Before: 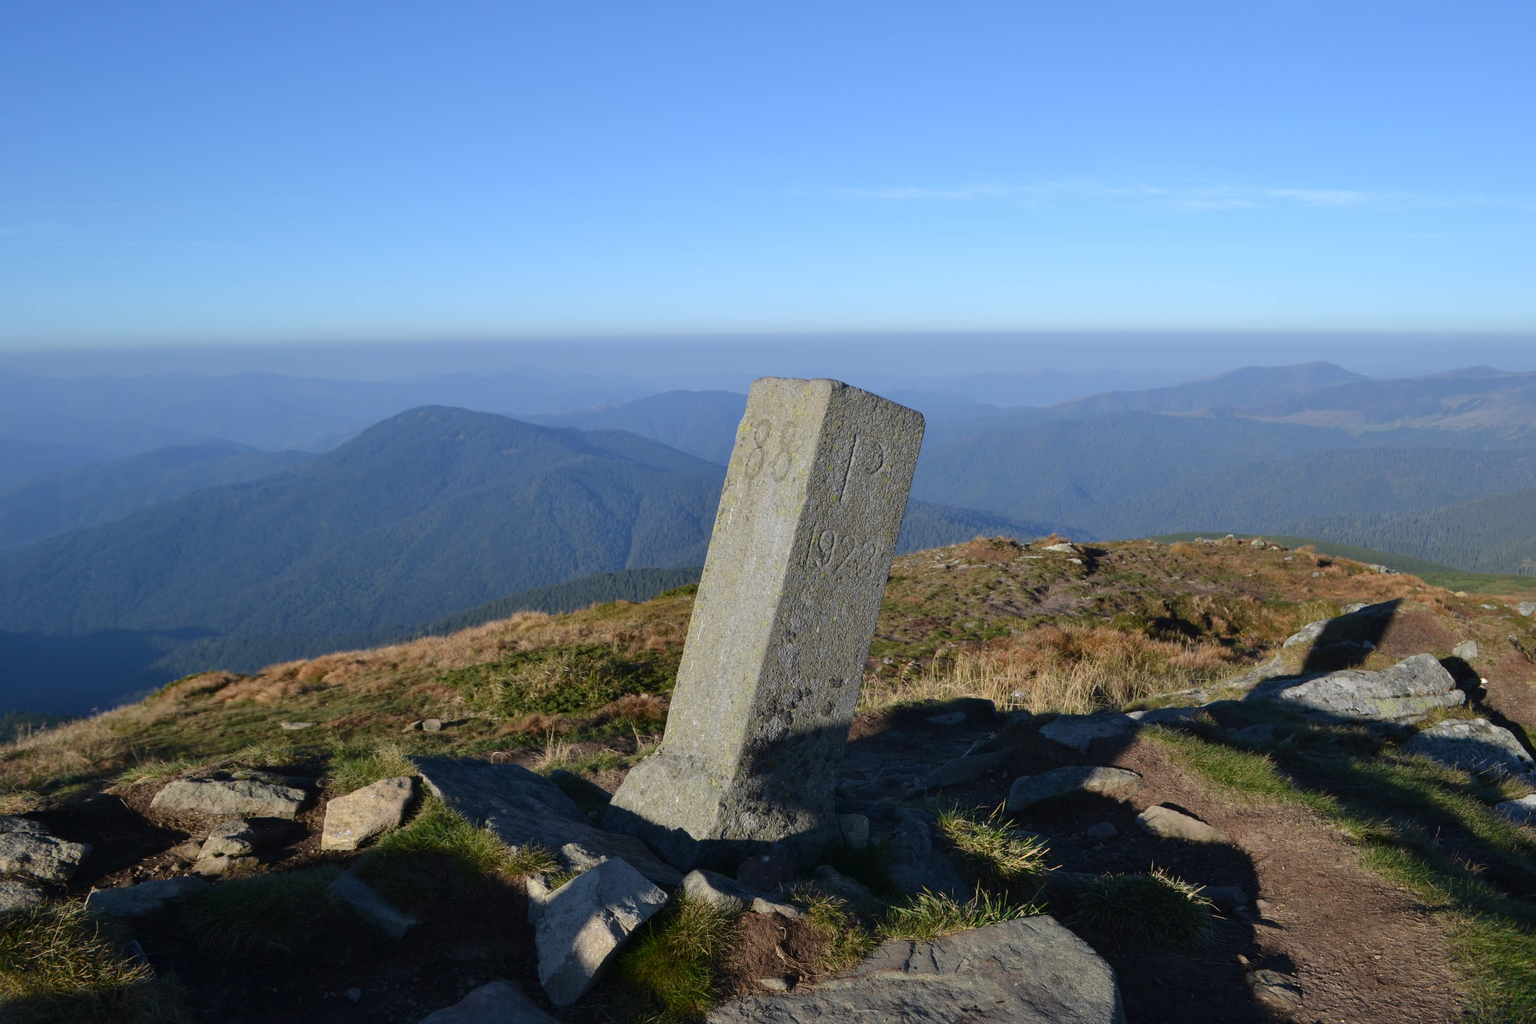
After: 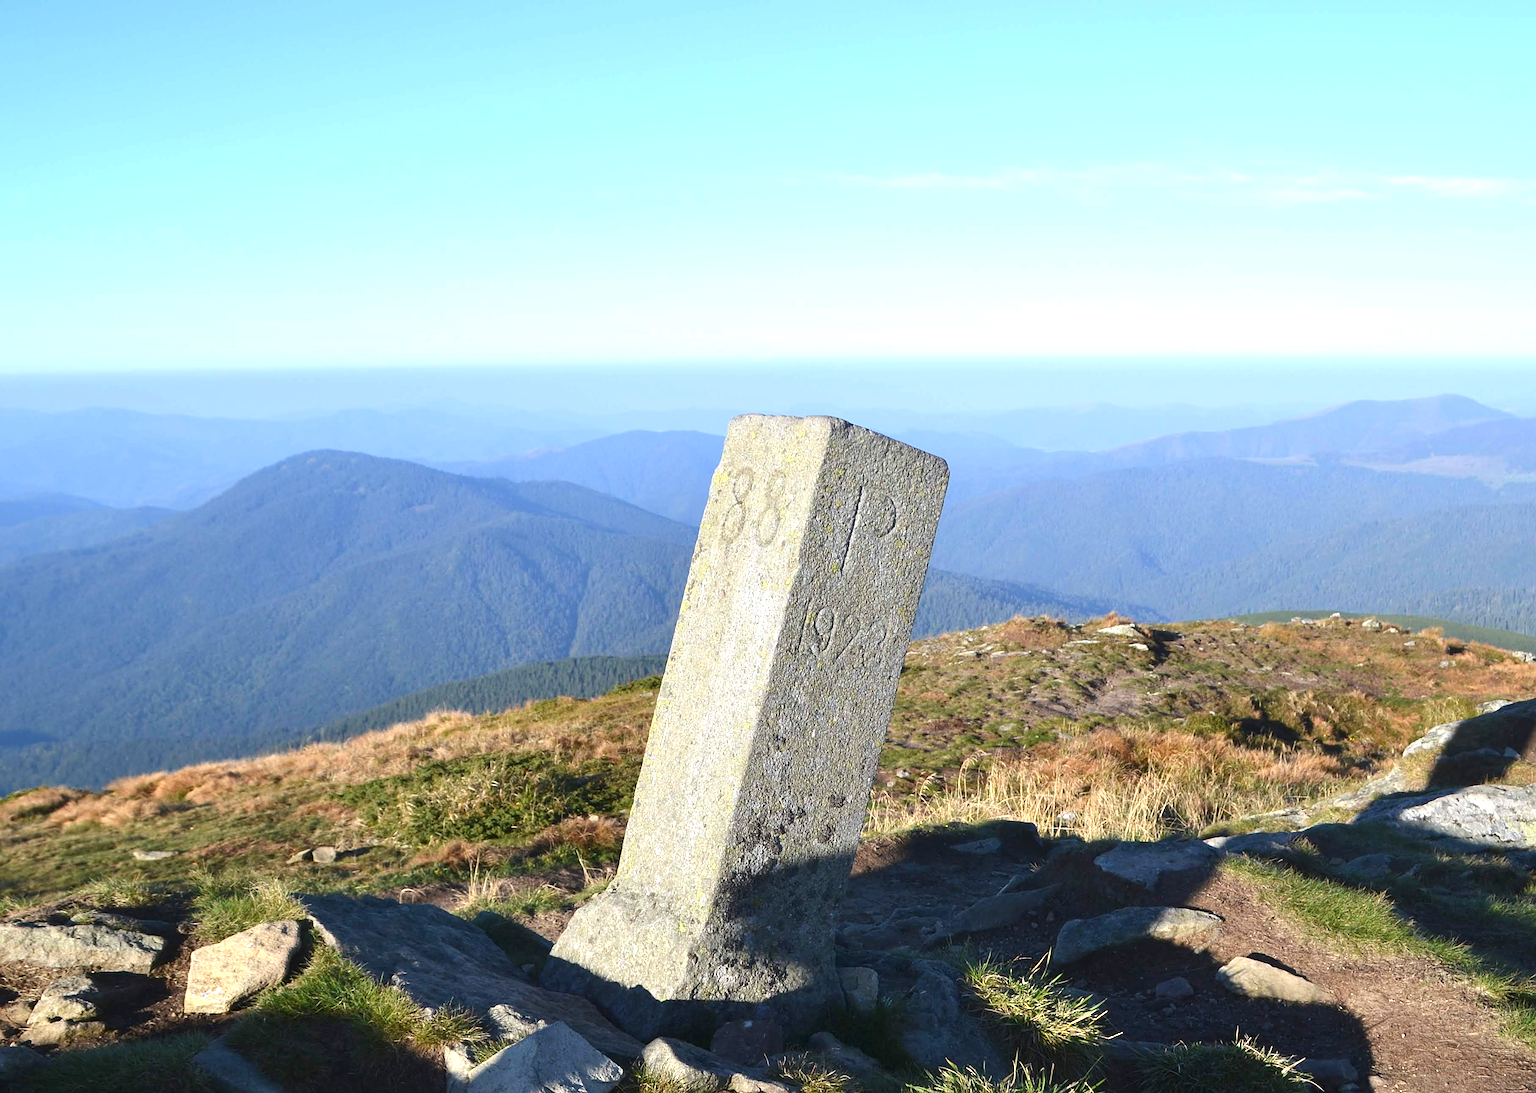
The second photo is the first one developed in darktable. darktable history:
crop: left 11.464%, top 4.964%, right 9.588%, bottom 10.713%
exposure: black level correction 0, exposure 1.199 EV, compensate highlight preservation false
sharpen: amount 0.498
